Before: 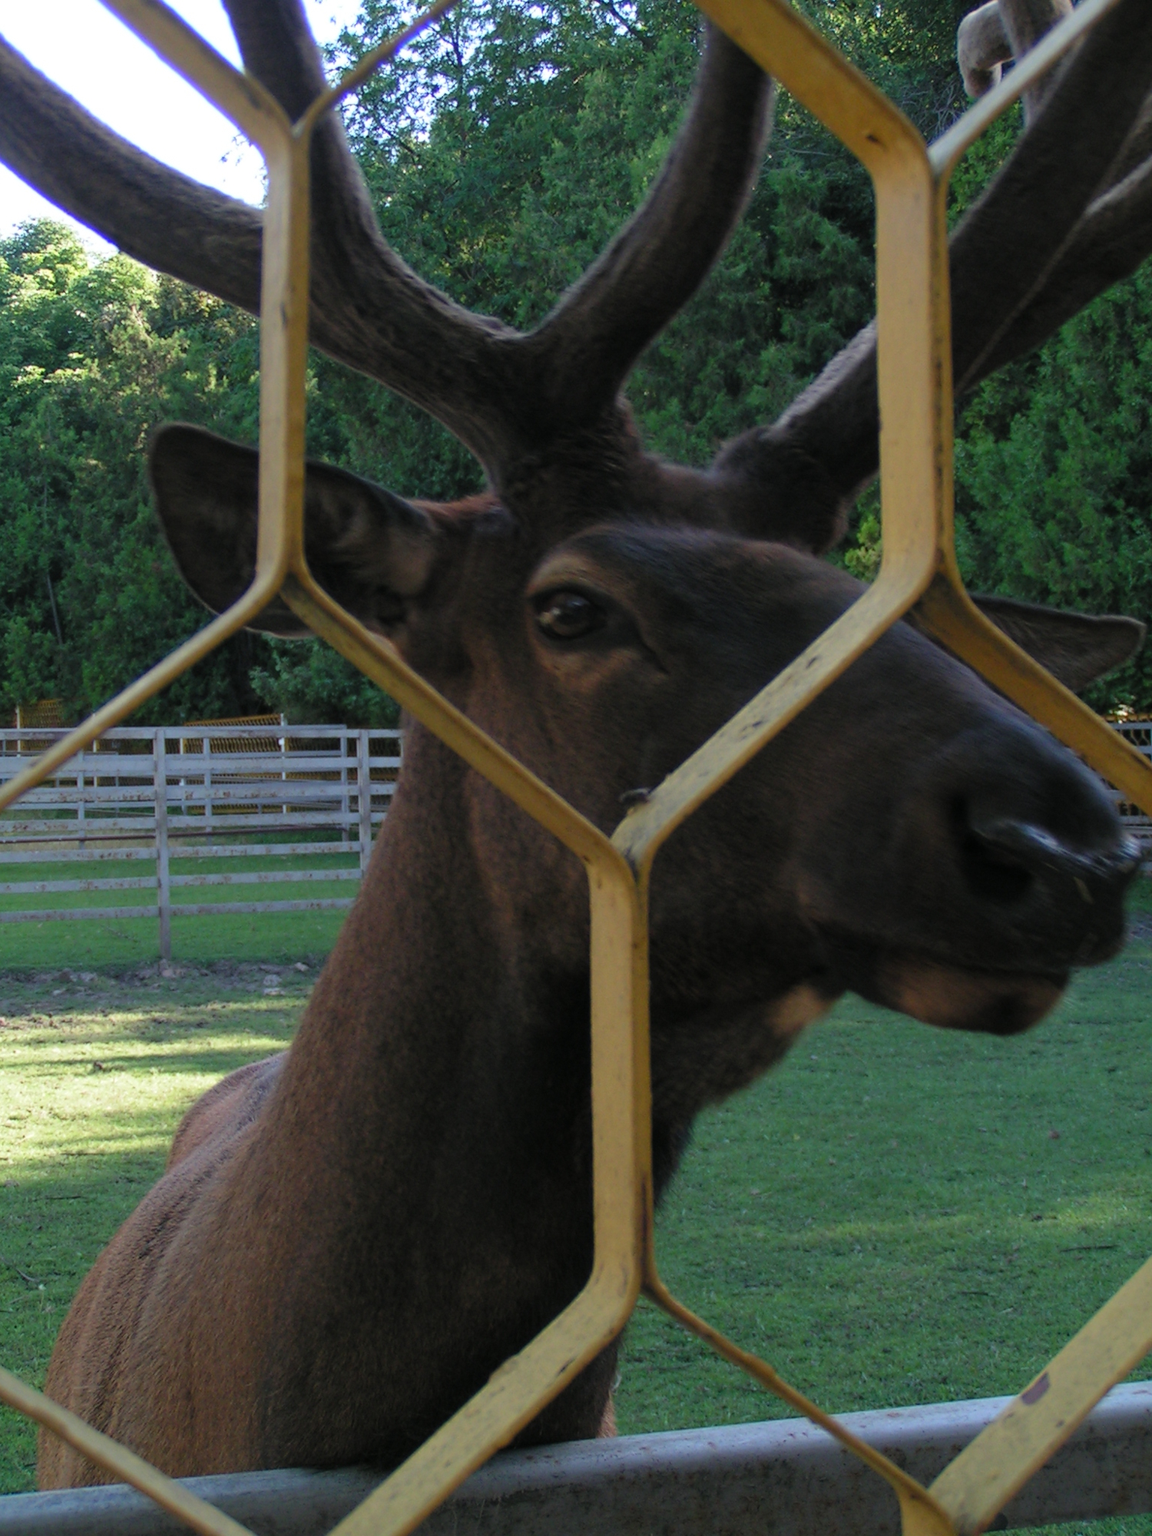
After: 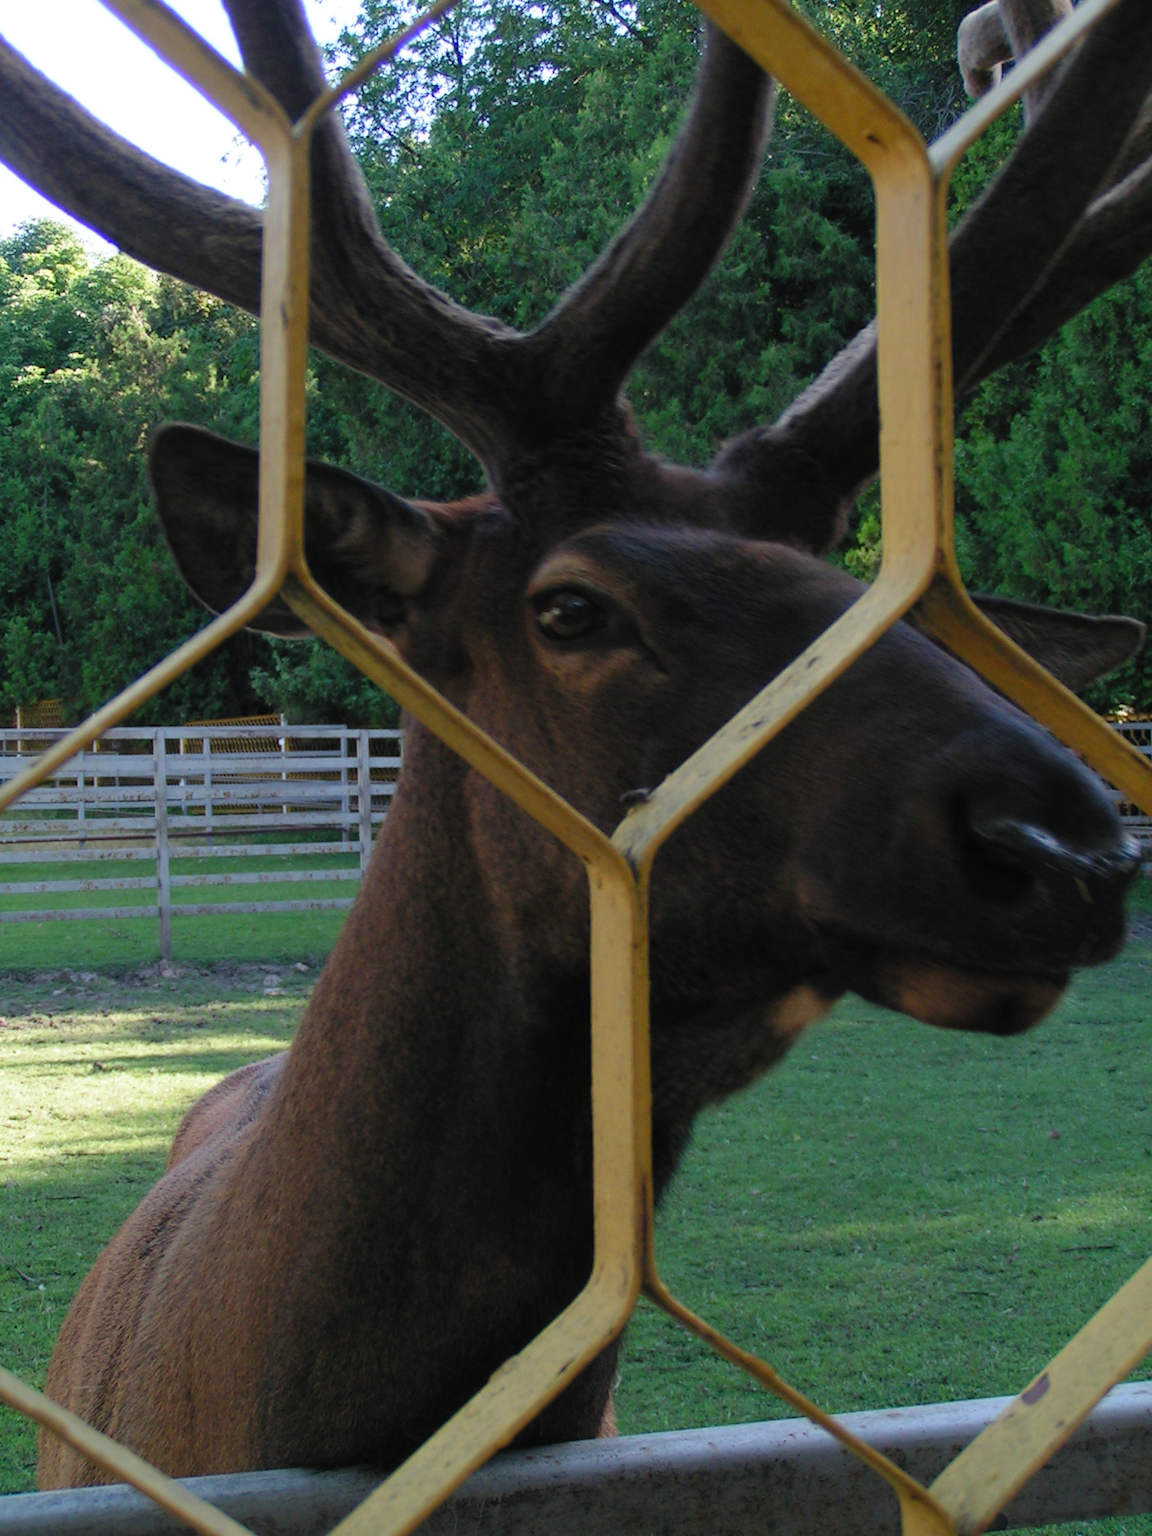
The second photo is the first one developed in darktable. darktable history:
tone curve: curves: ch0 [(0, 0.008) (0.083, 0.073) (0.28, 0.286) (0.528, 0.559) (0.961, 0.966) (1, 1)], preserve colors none
